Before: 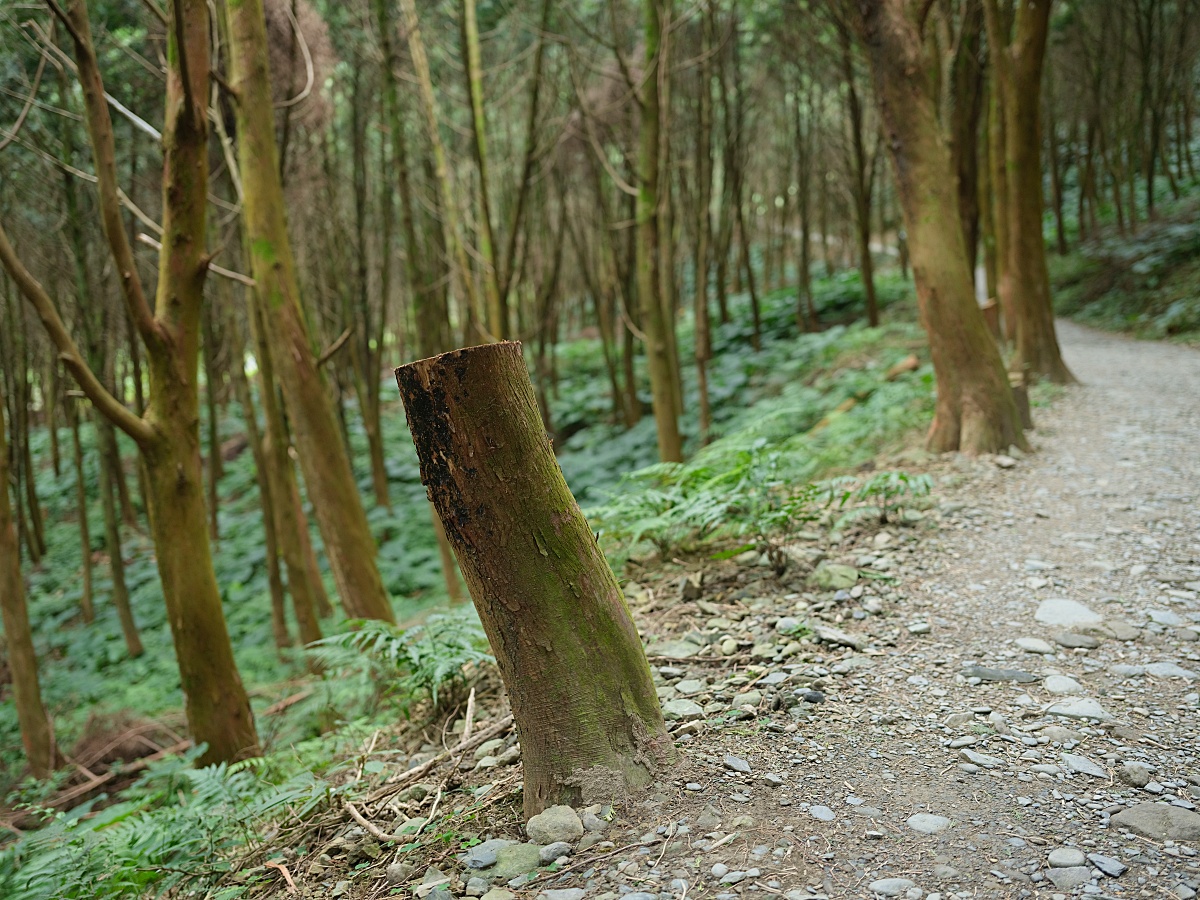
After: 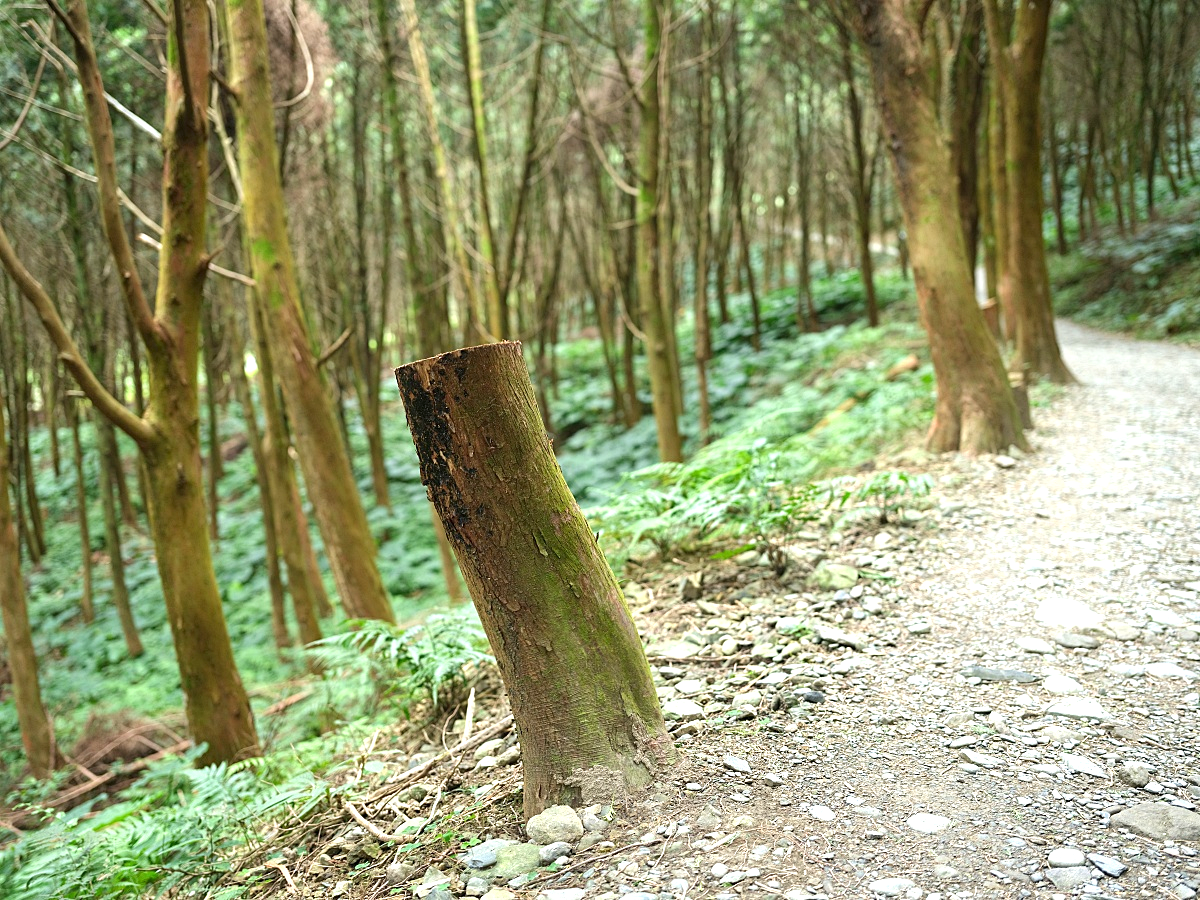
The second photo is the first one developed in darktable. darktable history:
exposure: exposure 1 EV, compensate highlight preservation false
local contrast: highlights 100%, shadows 100%, detail 120%, midtone range 0.2
